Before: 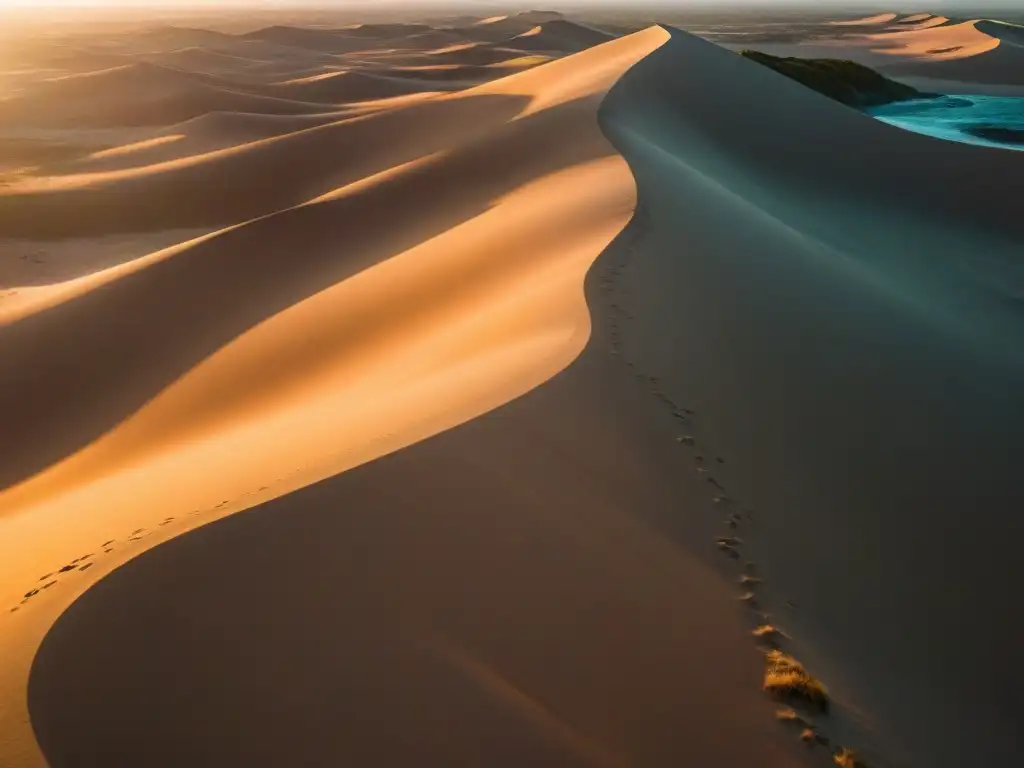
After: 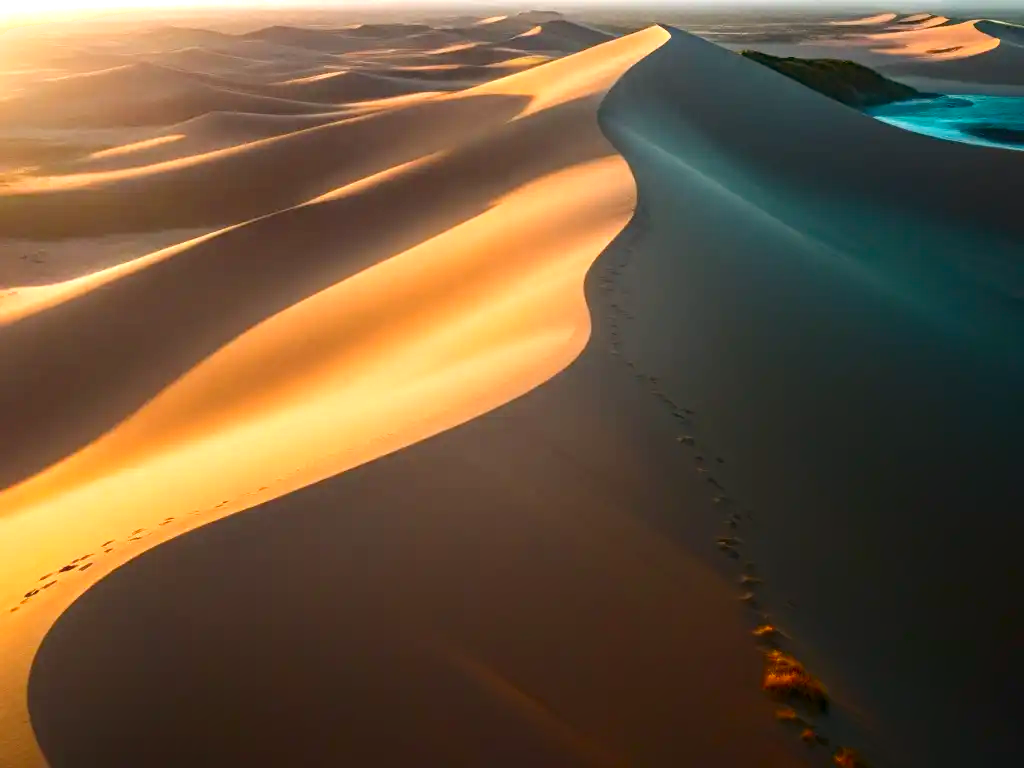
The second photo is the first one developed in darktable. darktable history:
contrast brightness saturation: contrast -0.014, brightness -0.014, saturation 0.028
exposure: black level correction 0, exposure 0.693 EV, compensate highlight preservation false
haze removal: compatibility mode true, adaptive false
shadows and highlights: shadows -71.71, highlights 34.79, highlights color adjustment 0.301%, soften with gaussian
